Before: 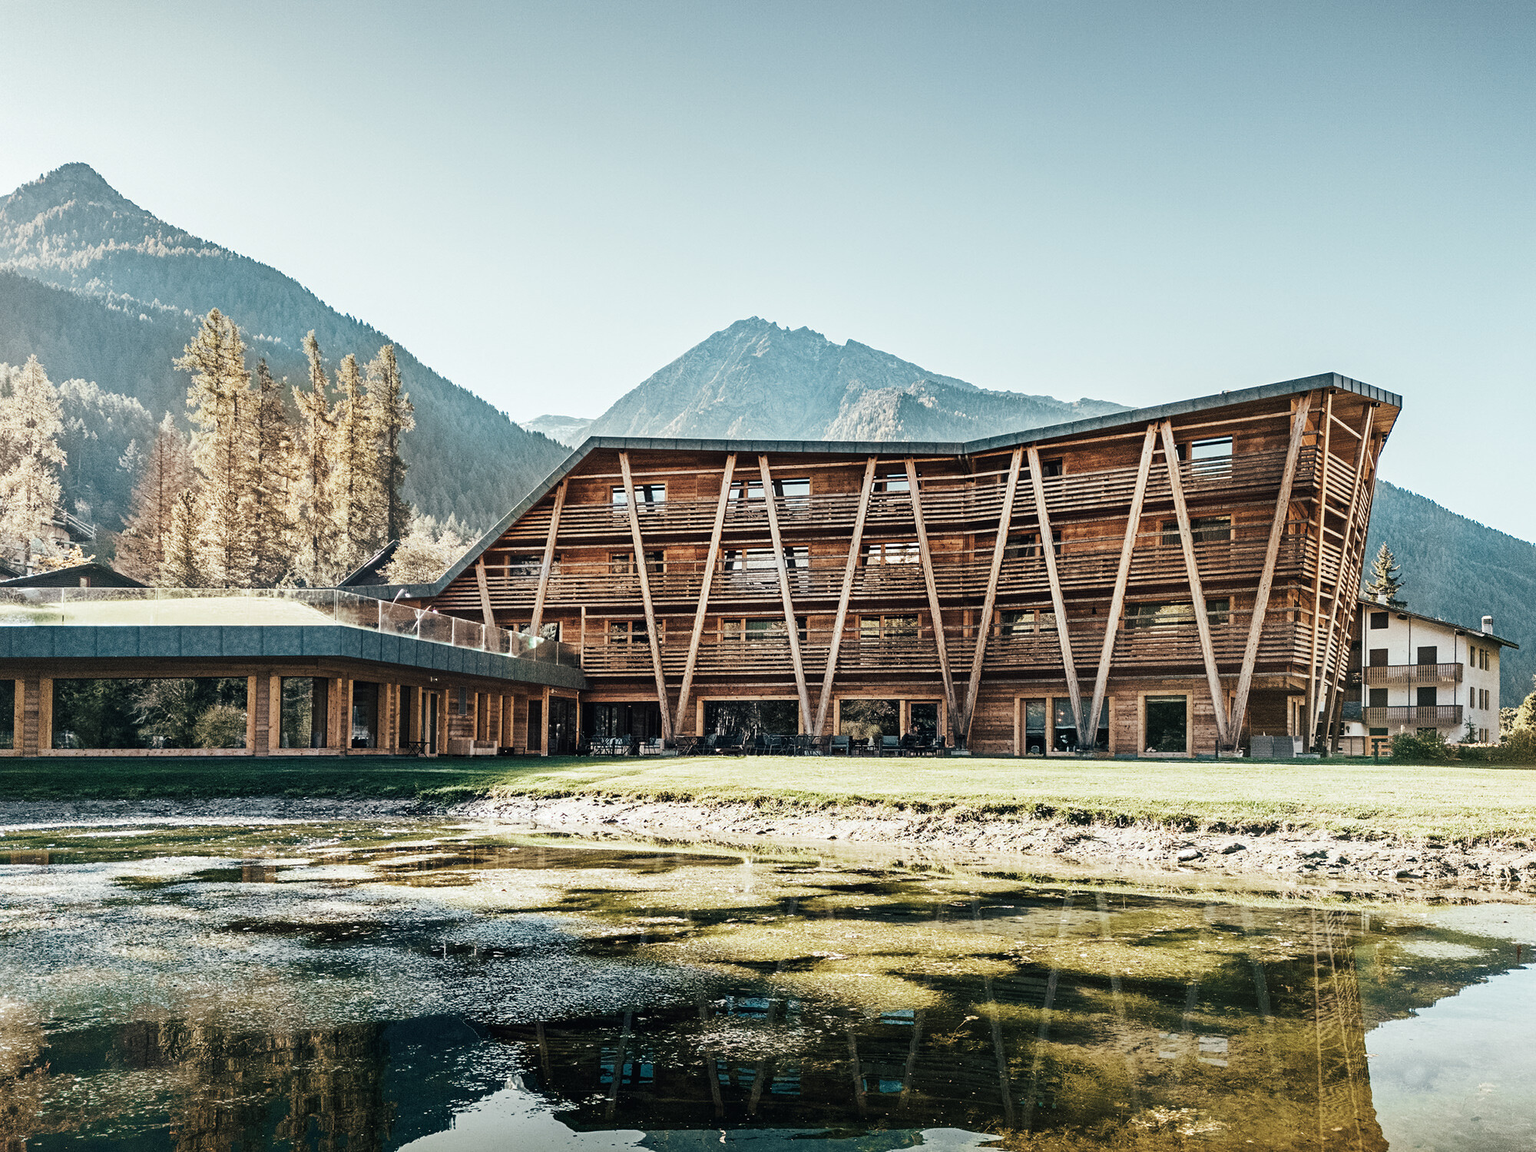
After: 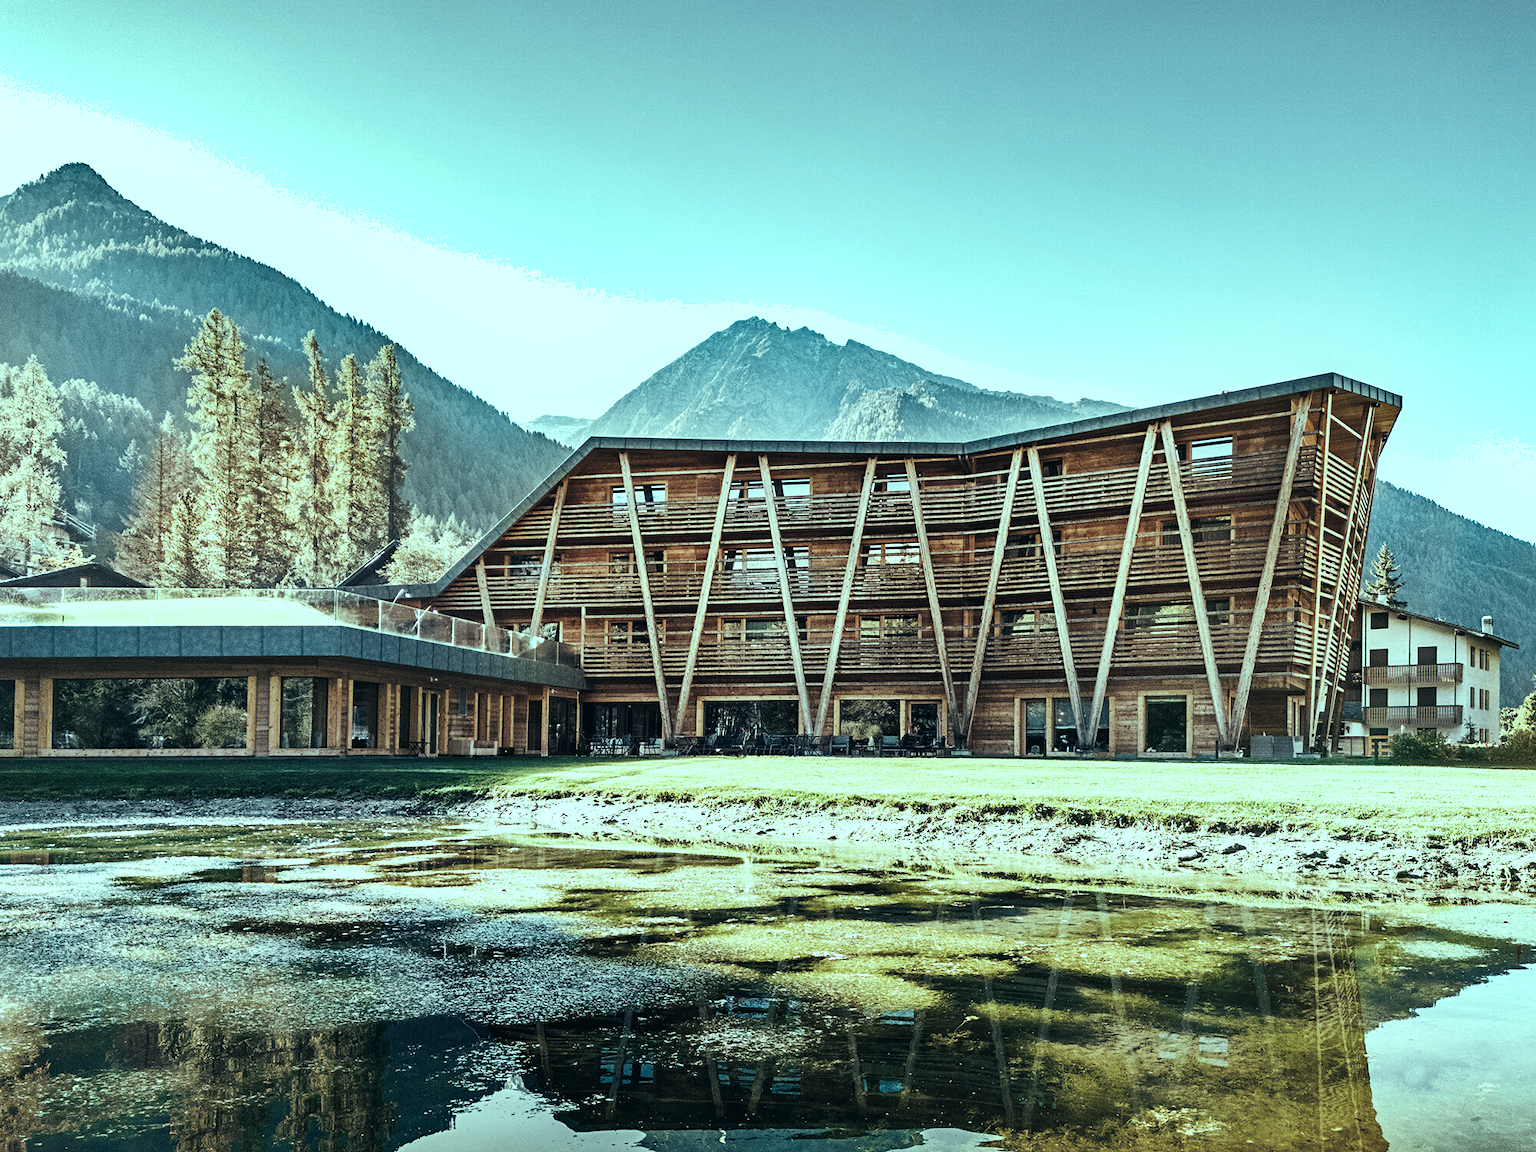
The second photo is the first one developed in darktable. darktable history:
exposure: exposure 0.014 EV, compensate highlight preservation false
color balance: mode lift, gamma, gain (sRGB), lift [0.997, 0.979, 1.021, 1.011], gamma [1, 1.084, 0.916, 0.998], gain [1, 0.87, 1.13, 1.101], contrast 4.55%, contrast fulcrum 38.24%, output saturation 104.09%
shadows and highlights: shadows color adjustment 97.66%, soften with gaussian
